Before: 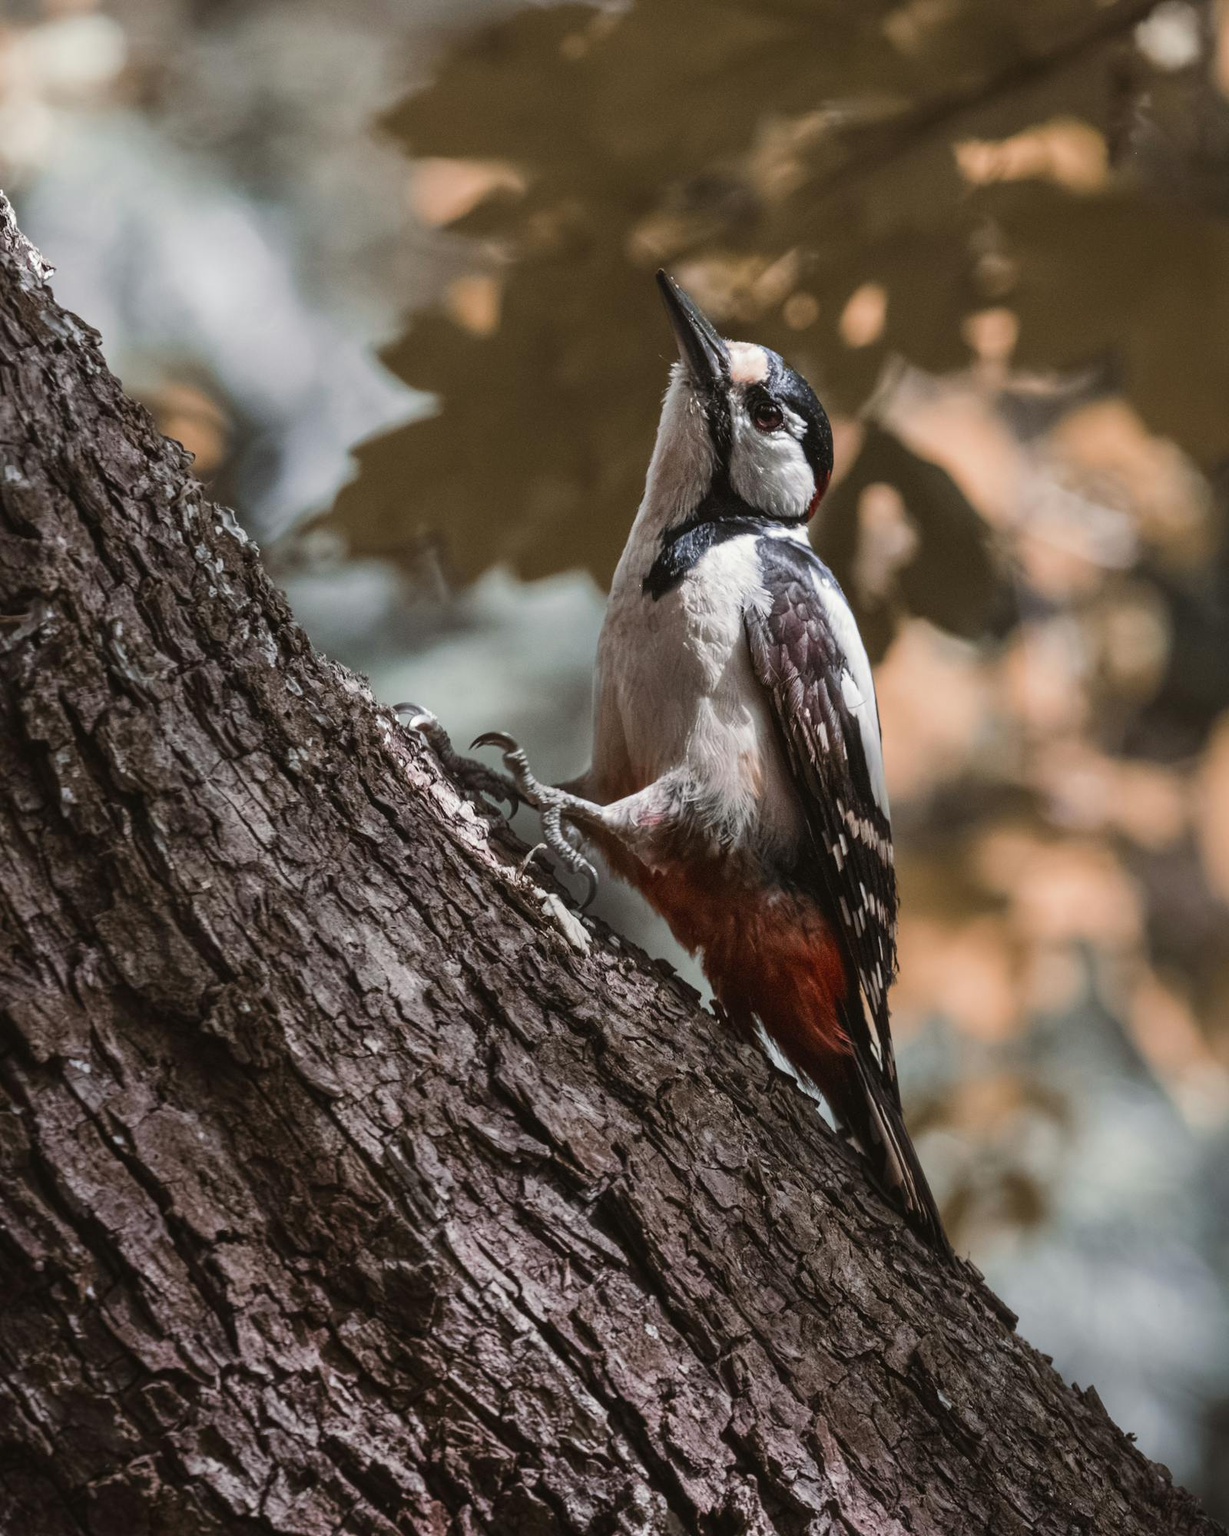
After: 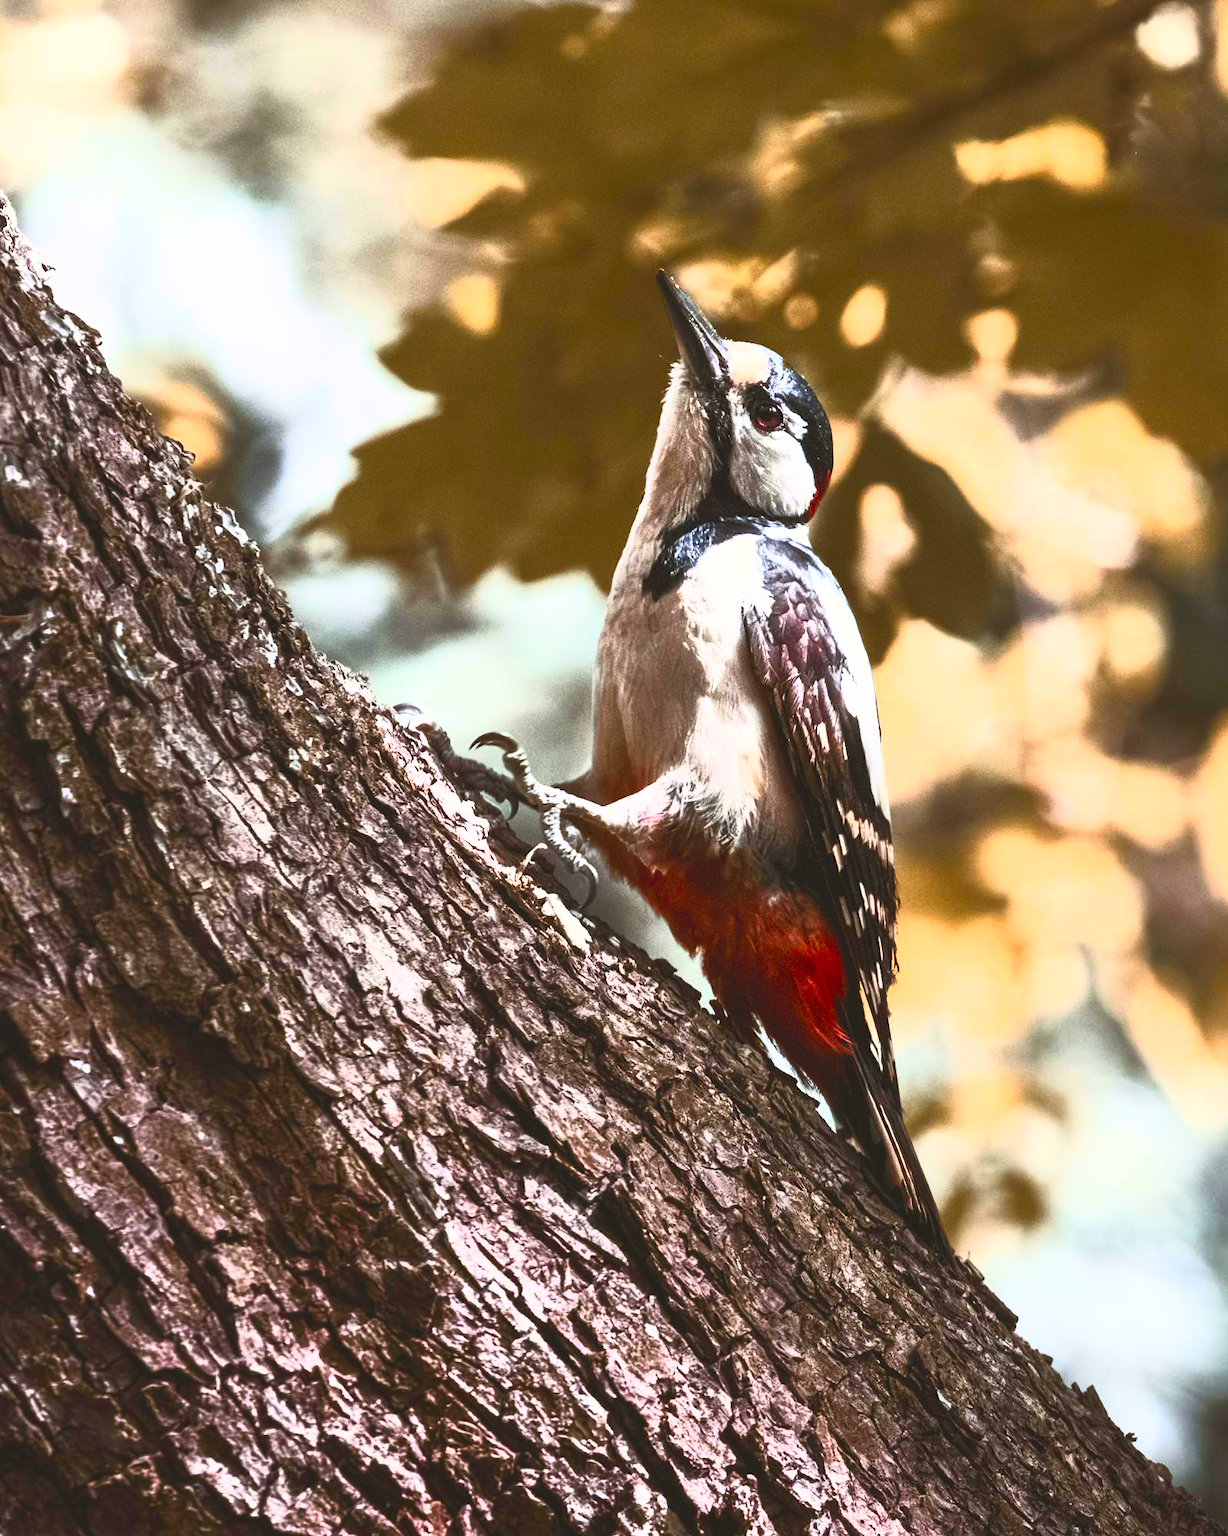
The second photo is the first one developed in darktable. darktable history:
contrast brightness saturation: contrast 0.998, brightness 0.996, saturation 0.987
